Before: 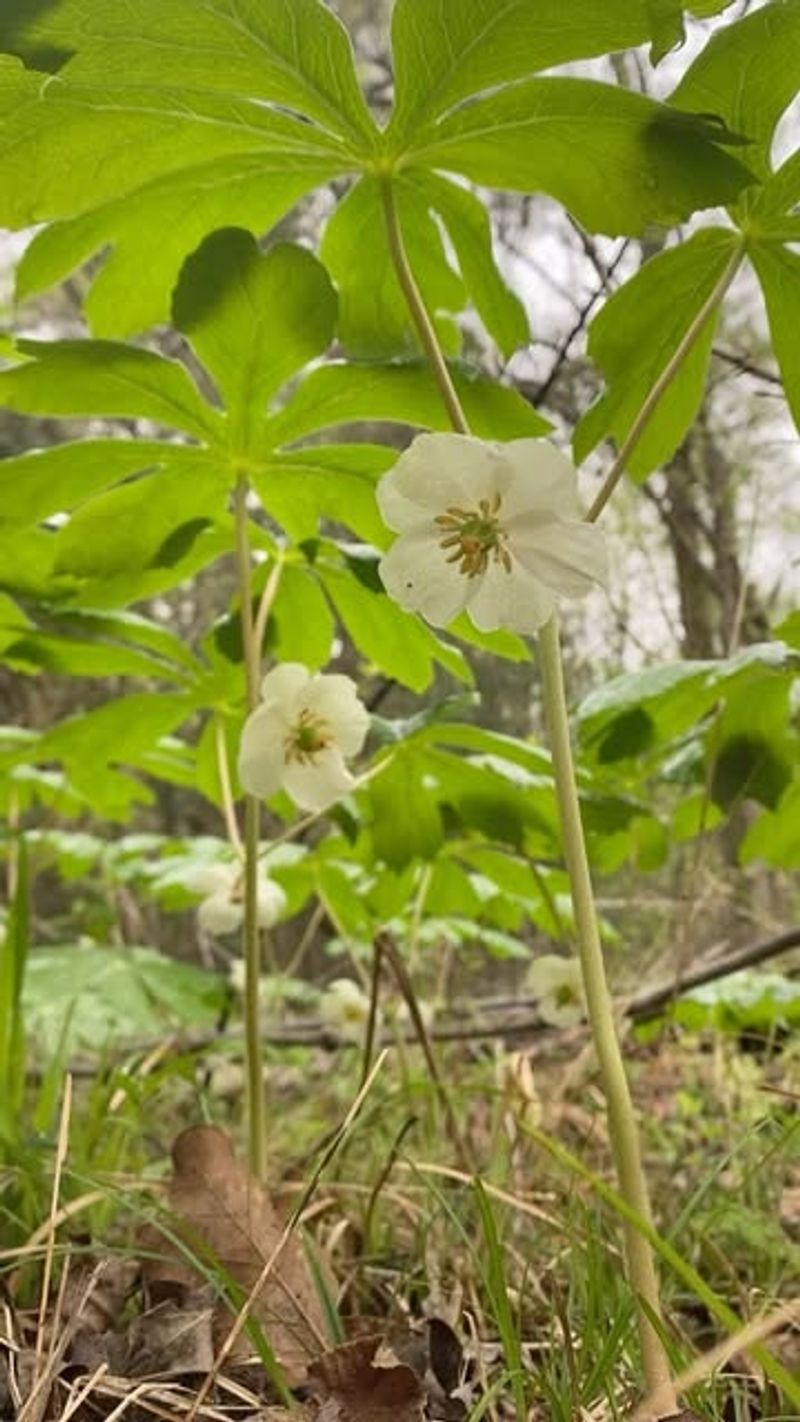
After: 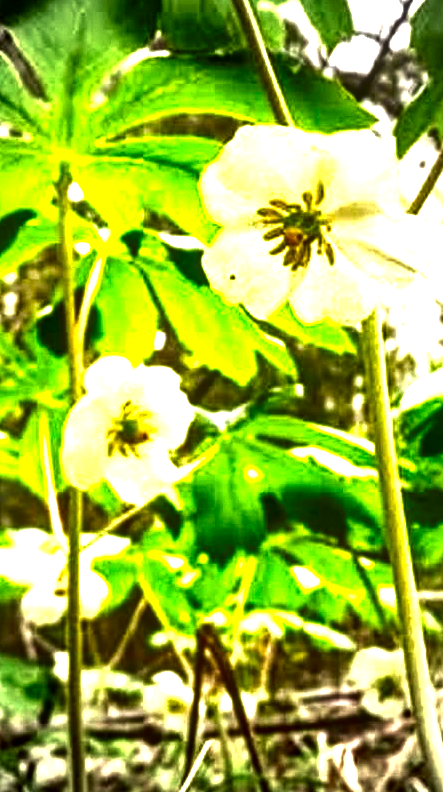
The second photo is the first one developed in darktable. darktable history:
crop and rotate: left 22.226%, top 21.698%, right 22.355%, bottom 22.557%
vignetting: fall-off start 65.43%, width/height ratio 0.881
contrast brightness saturation: brightness -0.99, saturation 0.993
tone equalizer: -8 EV -1.12 EV, -7 EV -1.04 EV, -6 EV -0.889 EV, -5 EV -0.551 EV, -3 EV 0.575 EV, -2 EV 0.896 EV, -1 EV 0.988 EV, +0 EV 1.06 EV, edges refinement/feathering 500, mask exposure compensation -1.57 EV, preserve details no
exposure: exposure 0.638 EV, compensate exposure bias true, compensate highlight preservation false
local contrast: detail 150%
